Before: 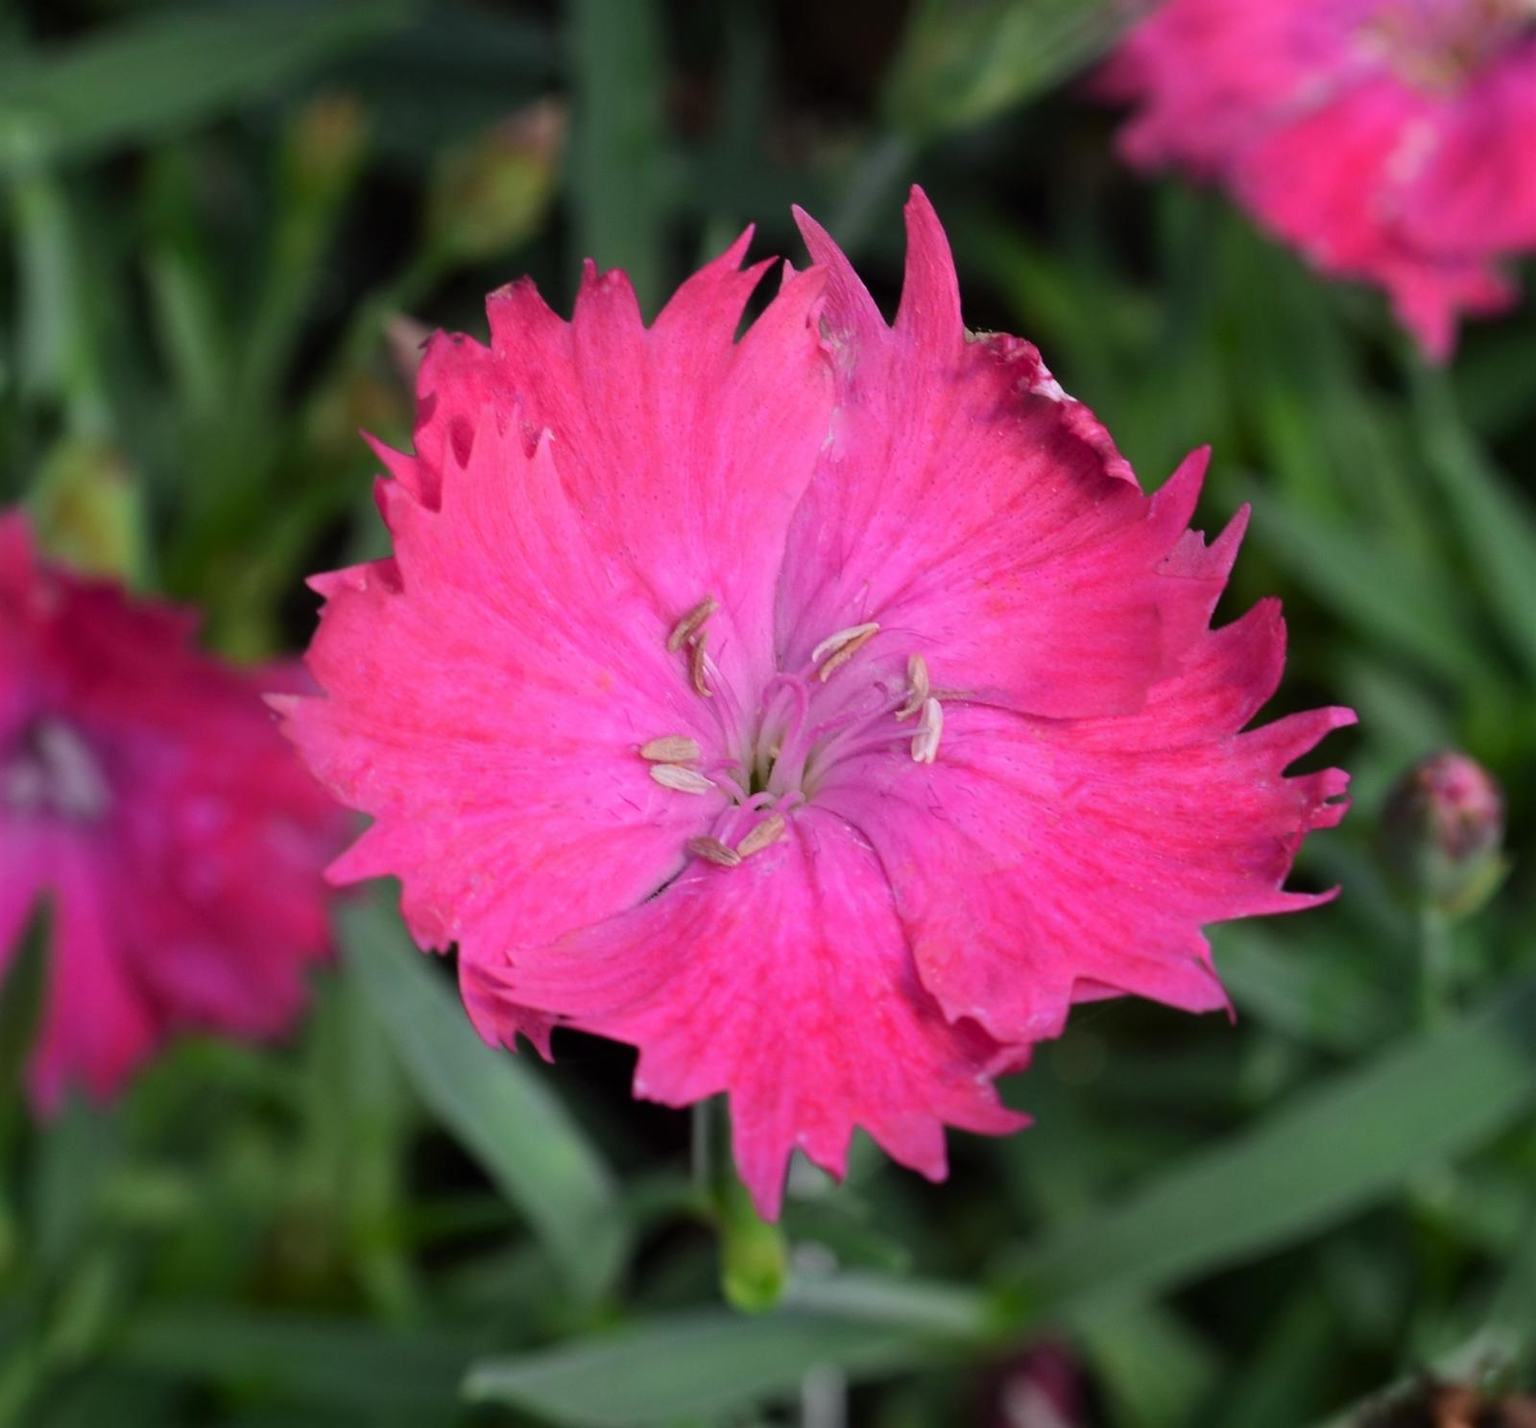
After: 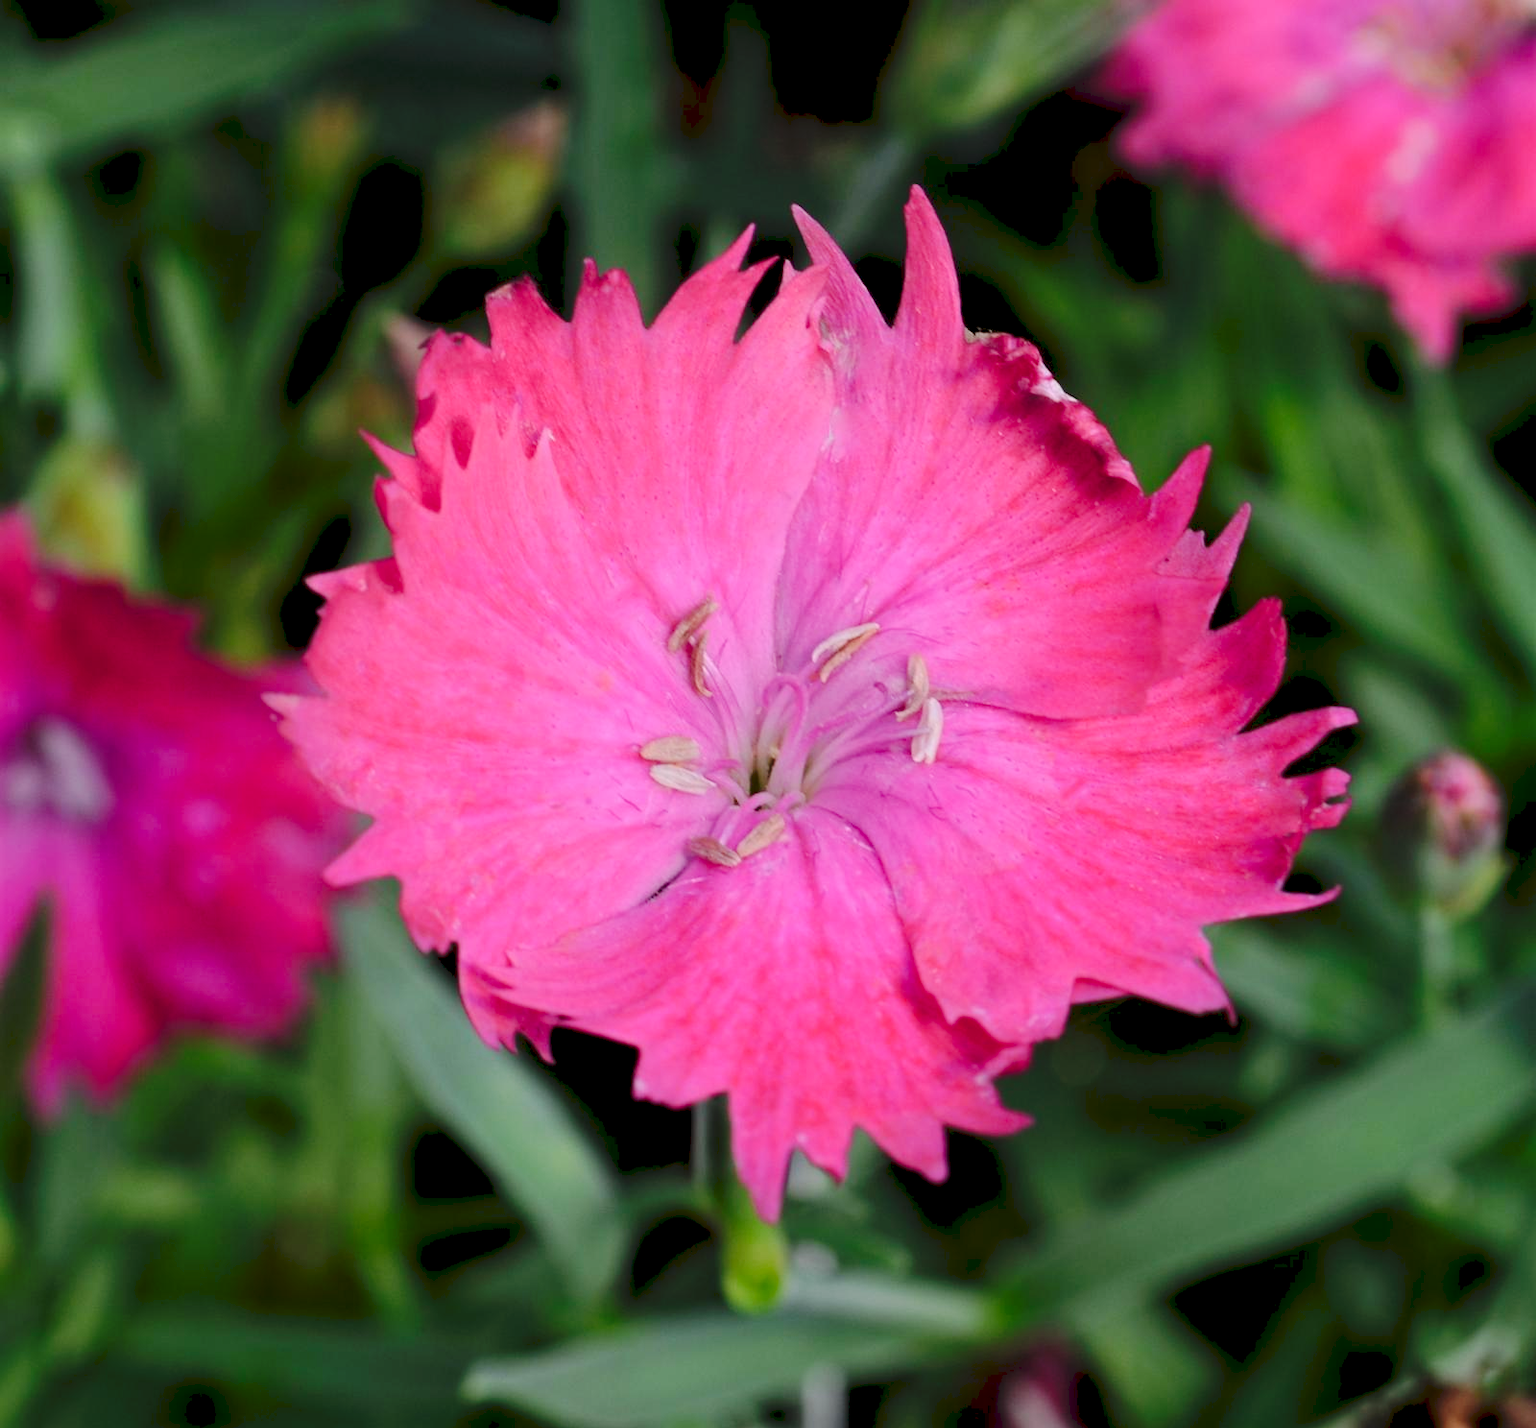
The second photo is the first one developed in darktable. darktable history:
exposure: black level correction 0.009, exposure 0.014 EV, compensate highlight preservation false
tone curve: curves: ch0 [(0, 0) (0.003, 0.068) (0.011, 0.079) (0.025, 0.092) (0.044, 0.107) (0.069, 0.121) (0.1, 0.134) (0.136, 0.16) (0.177, 0.198) (0.224, 0.242) (0.277, 0.312) (0.335, 0.384) (0.399, 0.461) (0.468, 0.539) (0.543, 0.622) (0.623, 0.691) (0.709, 0.763) (0.801, 0.833) (0.898, 0.909) (1, 1)], preserve colors none
